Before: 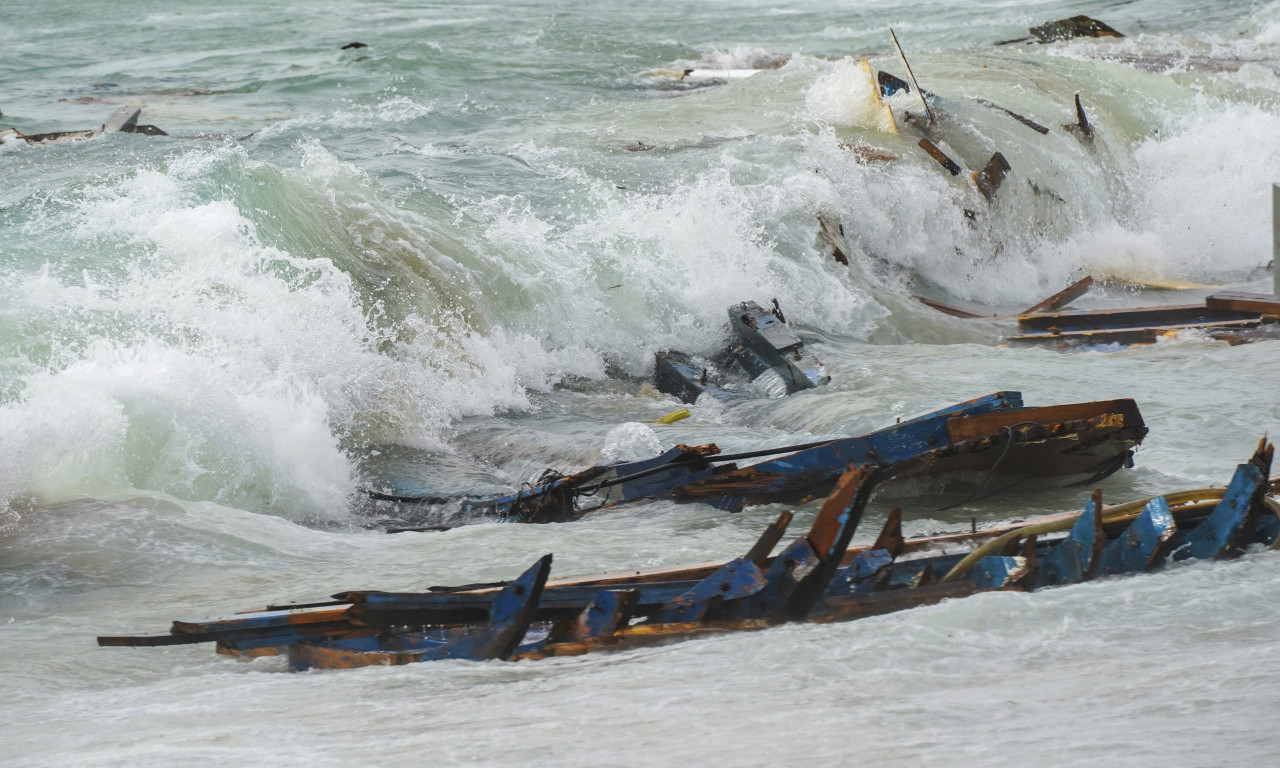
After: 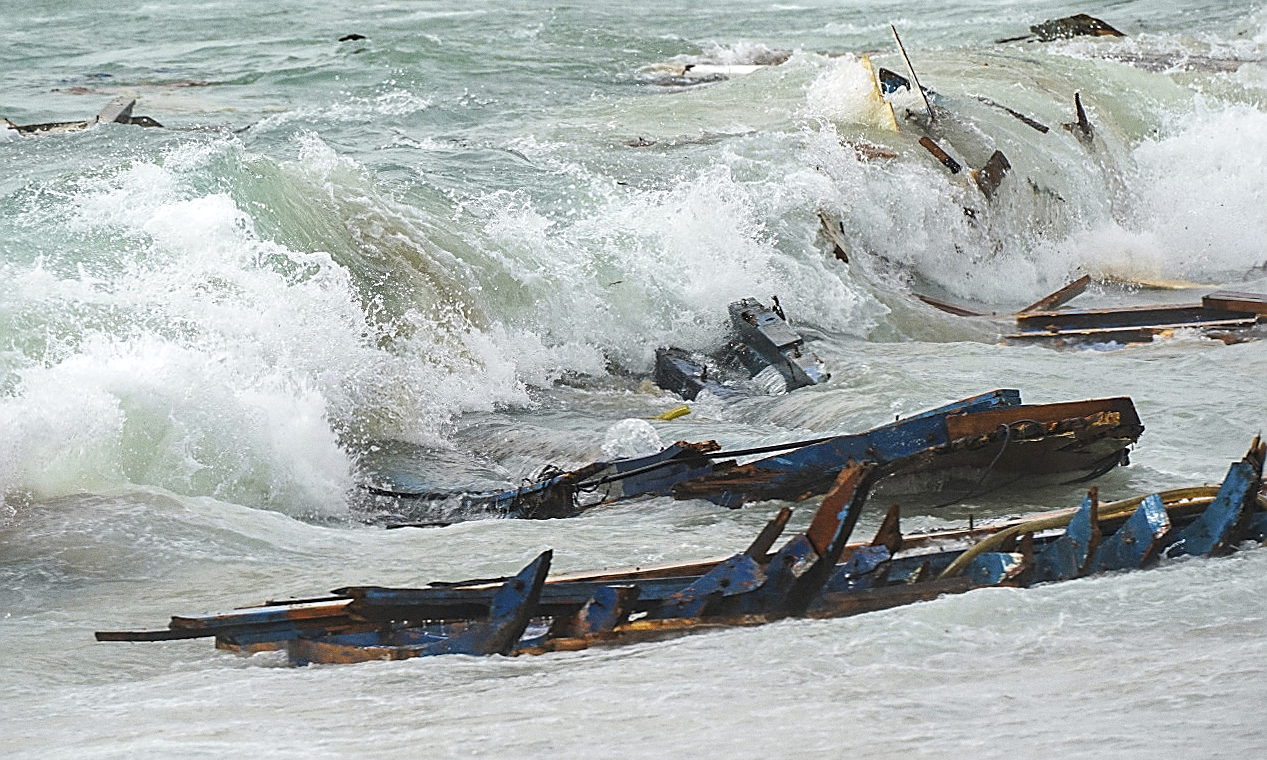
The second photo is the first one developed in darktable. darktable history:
exposure: exposure 0.2 EV, compensate highlight preservation false
contrast brightness saturation: saturation -0.04
sharpen: radius 1.685, amount 1.294
grain: on, module defaults
rotate and perspective: rotation 0.174°, lens shift (vertical) 0.013, lens shift (horizontal) 0.019, shear 0.001, automatic cropping original format, crop left 0.007, crop right 0.991, crop top 0.016, crop bottom 0.997
